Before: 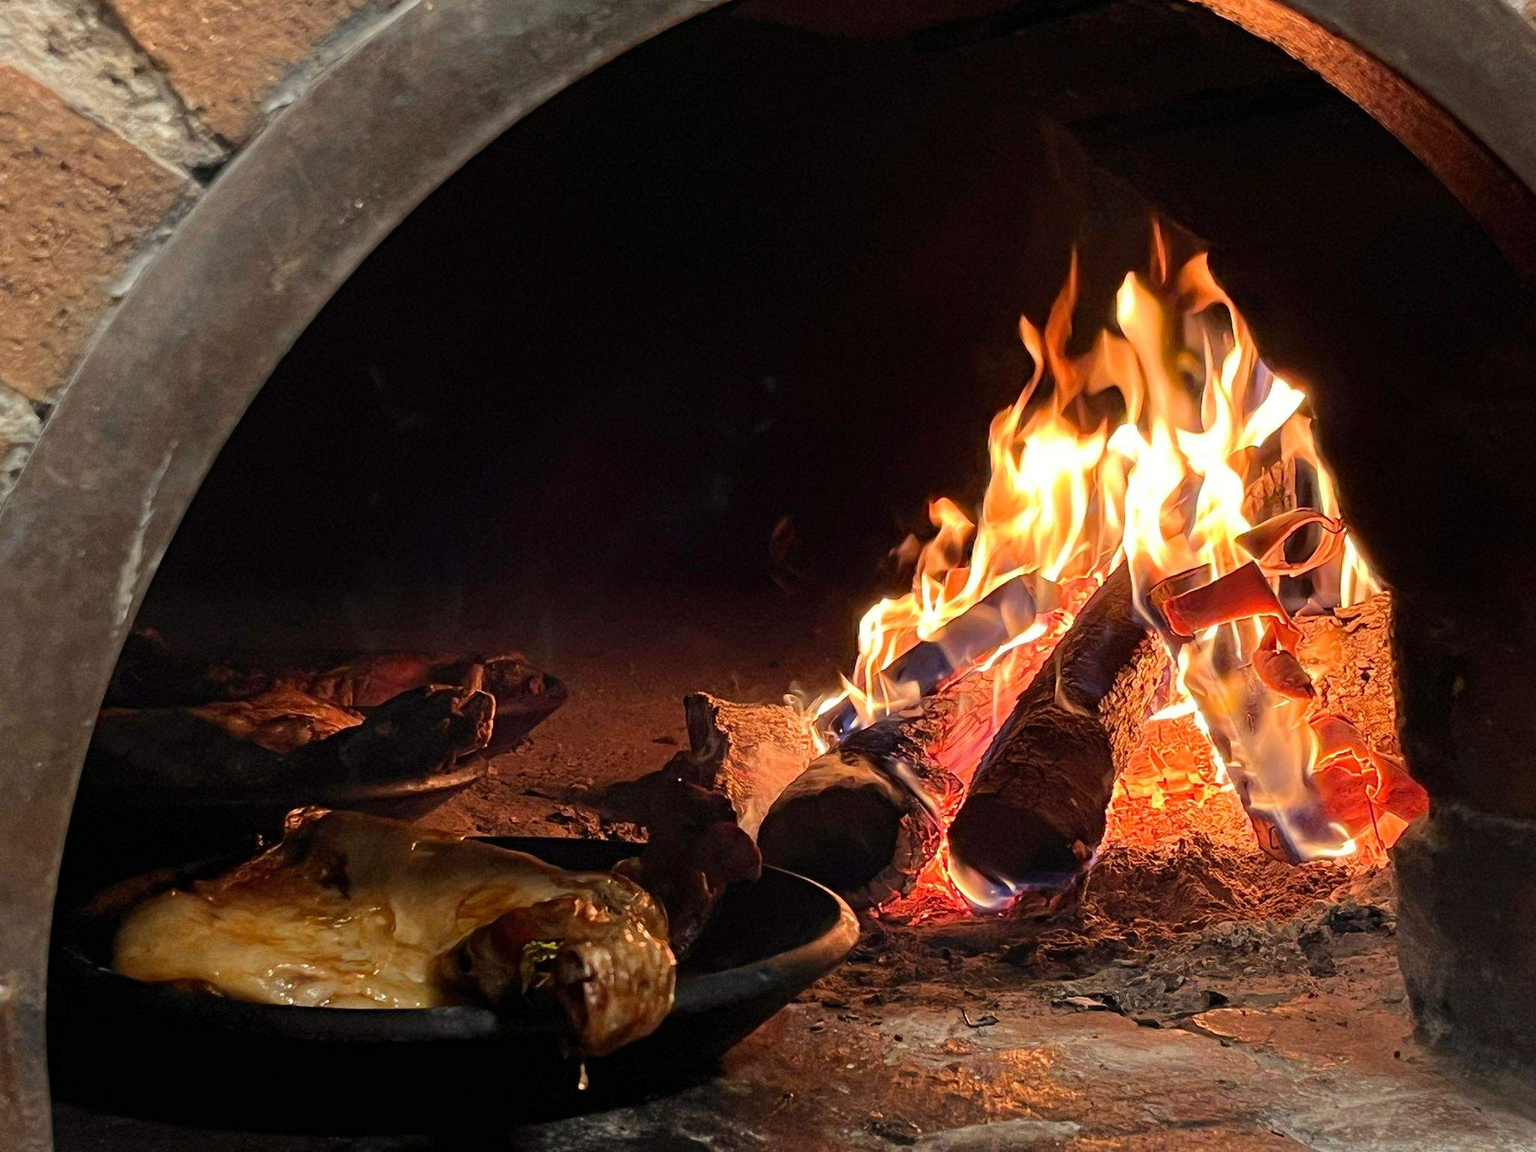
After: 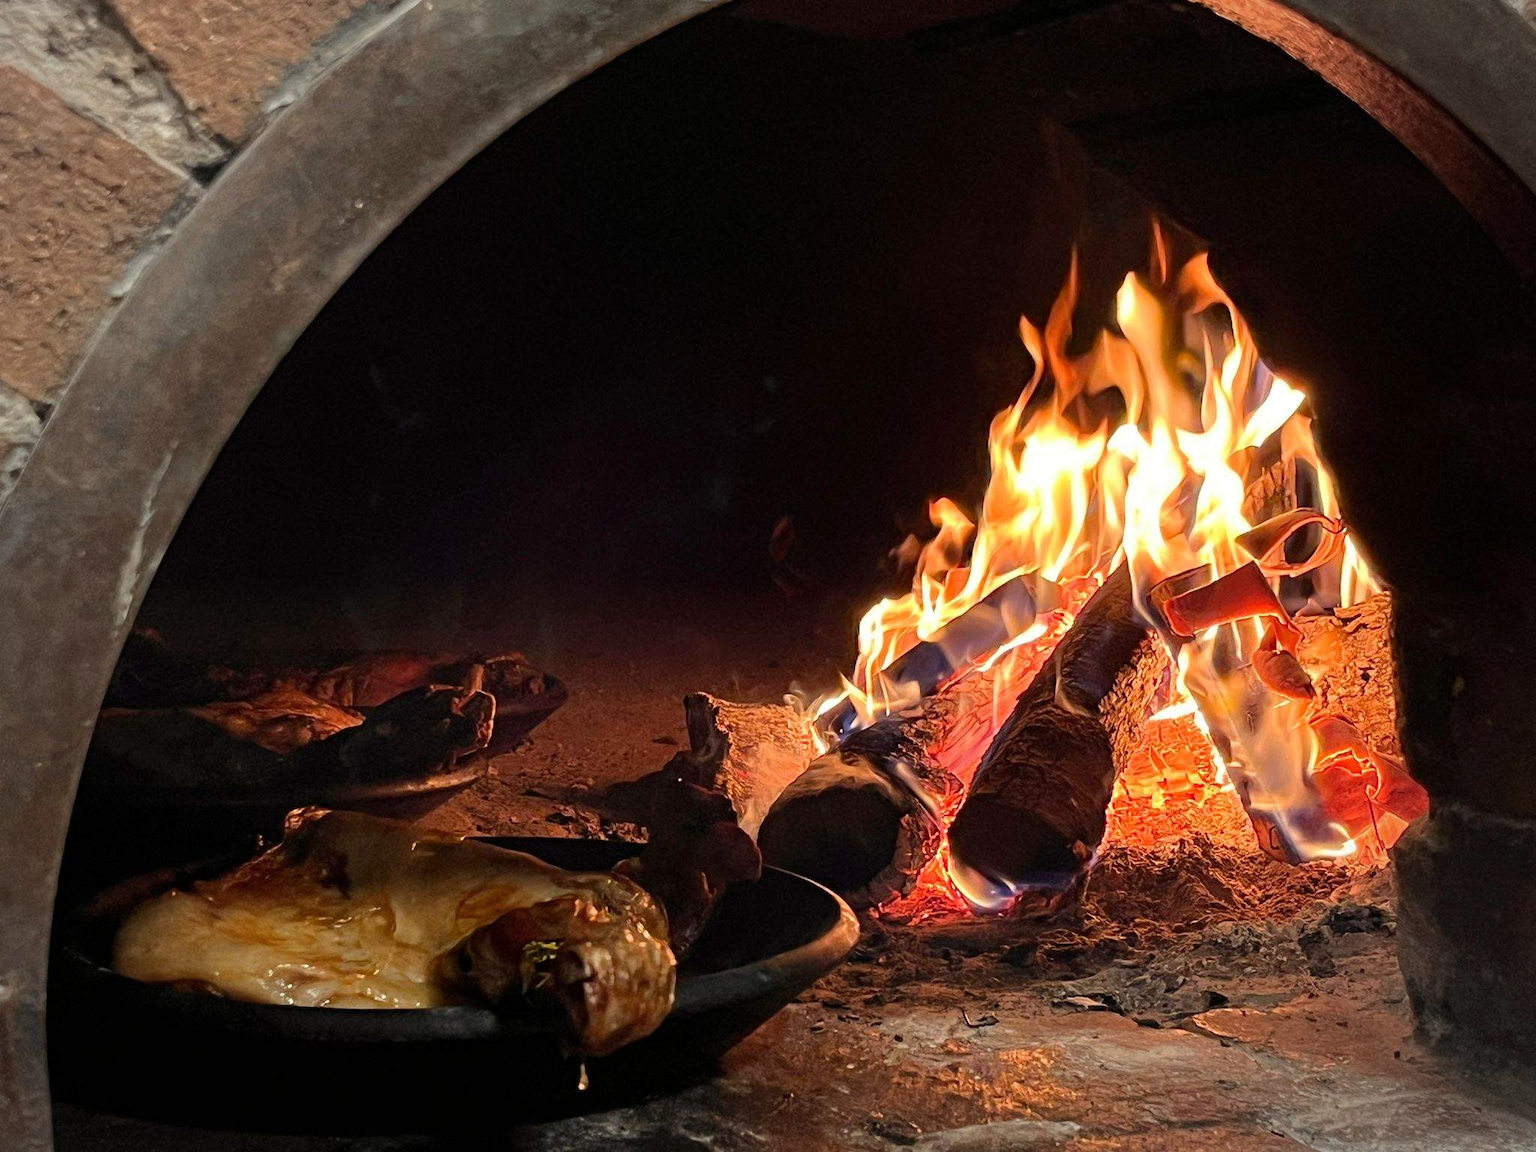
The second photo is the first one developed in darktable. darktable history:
vignetting: fall-off radius 63.79%, center (0, 0.006), unbound false
